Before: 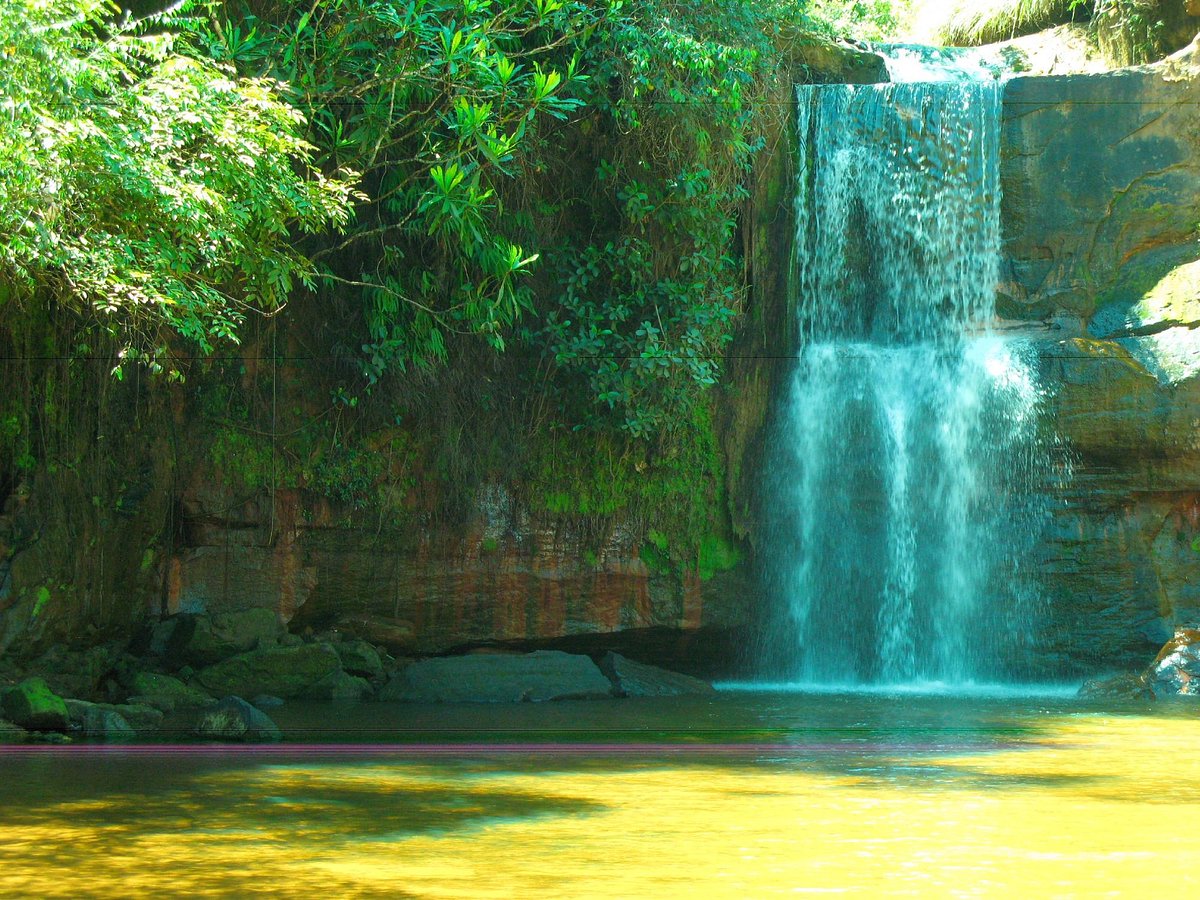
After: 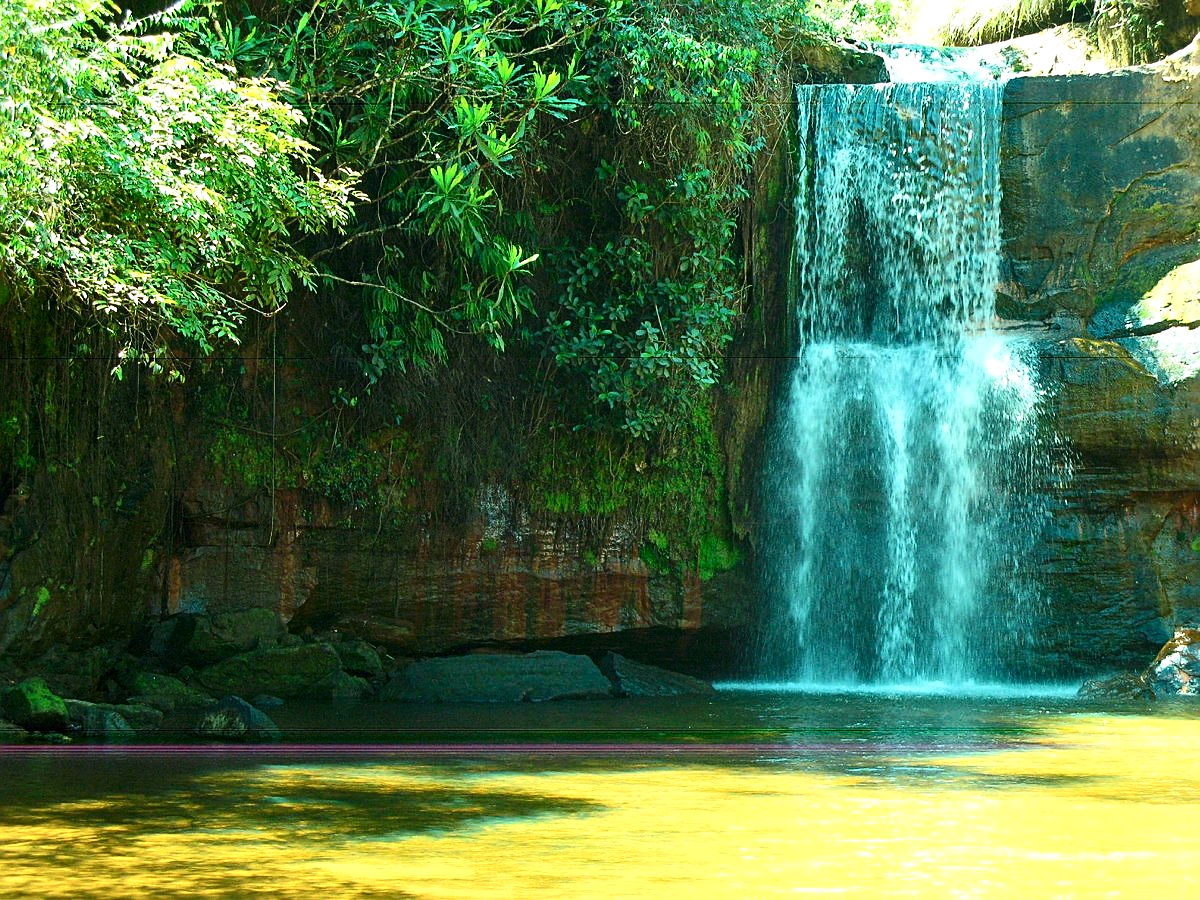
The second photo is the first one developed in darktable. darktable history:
sharpen: on, module defaults
contrast brightness saturation: contrast 0.22
contrast equalizer: octaves 7, y [[0.6 ×6], [0.55 ×6], [0 ×6], [0 ×6], [0 ×6]], mix 0.3
